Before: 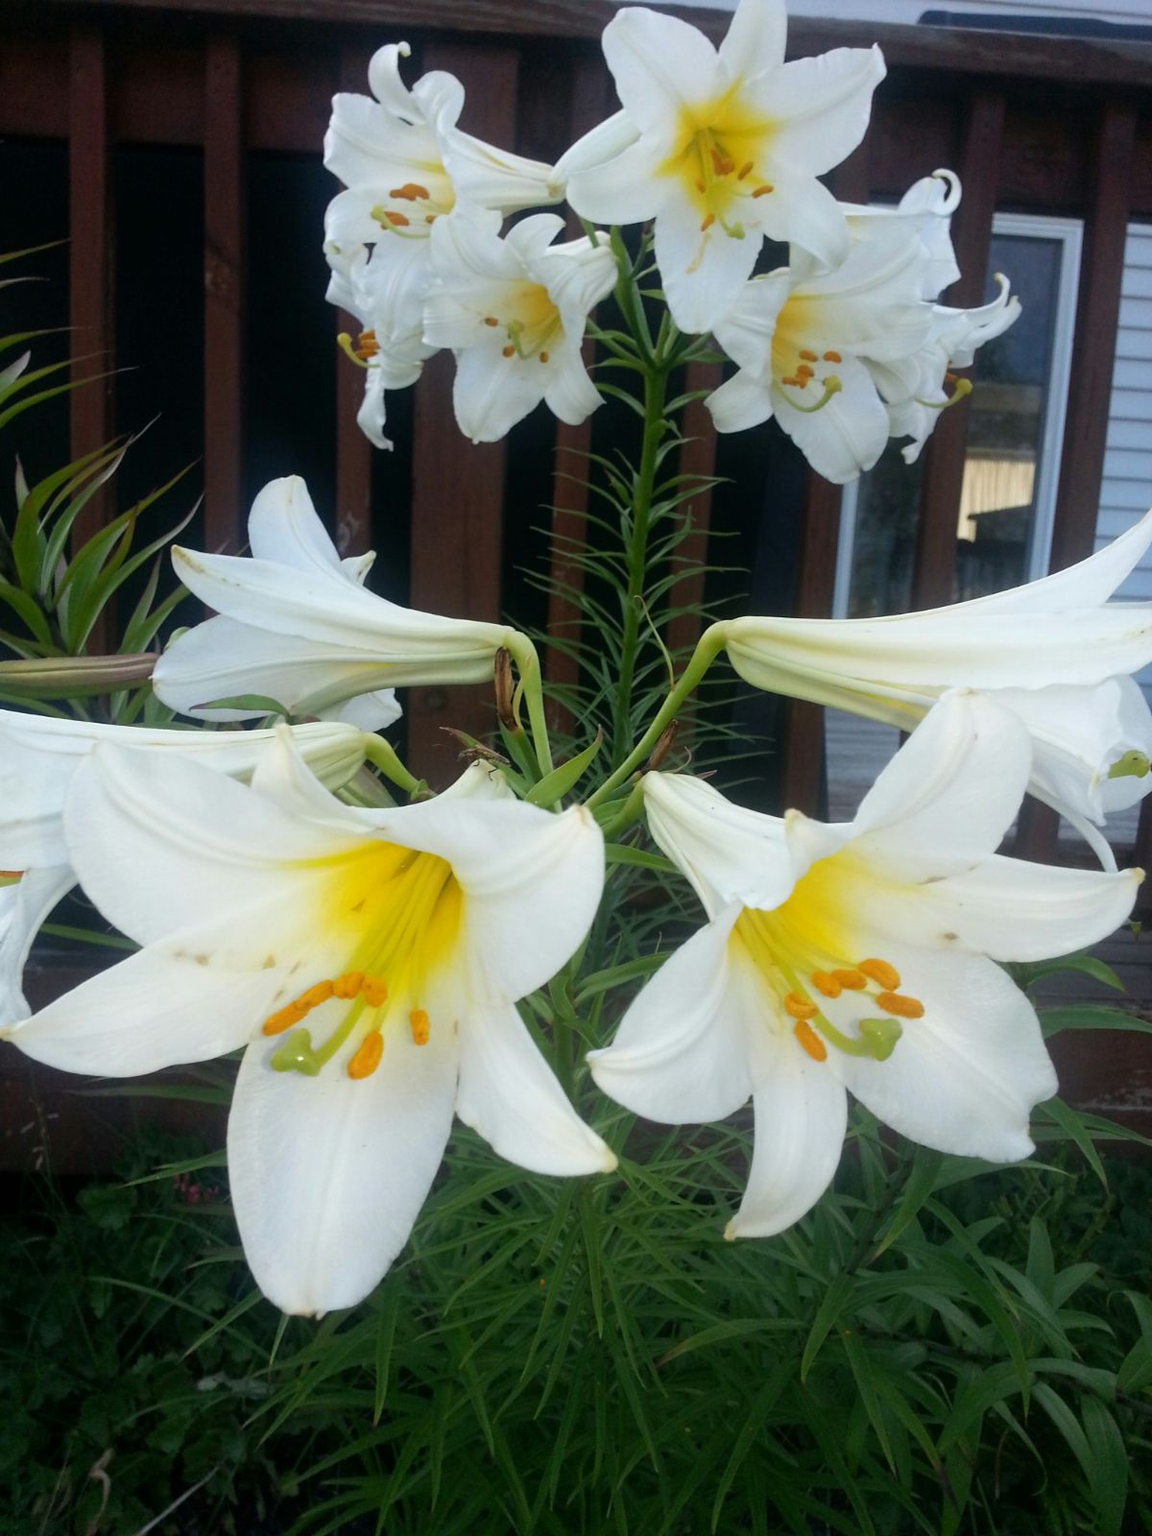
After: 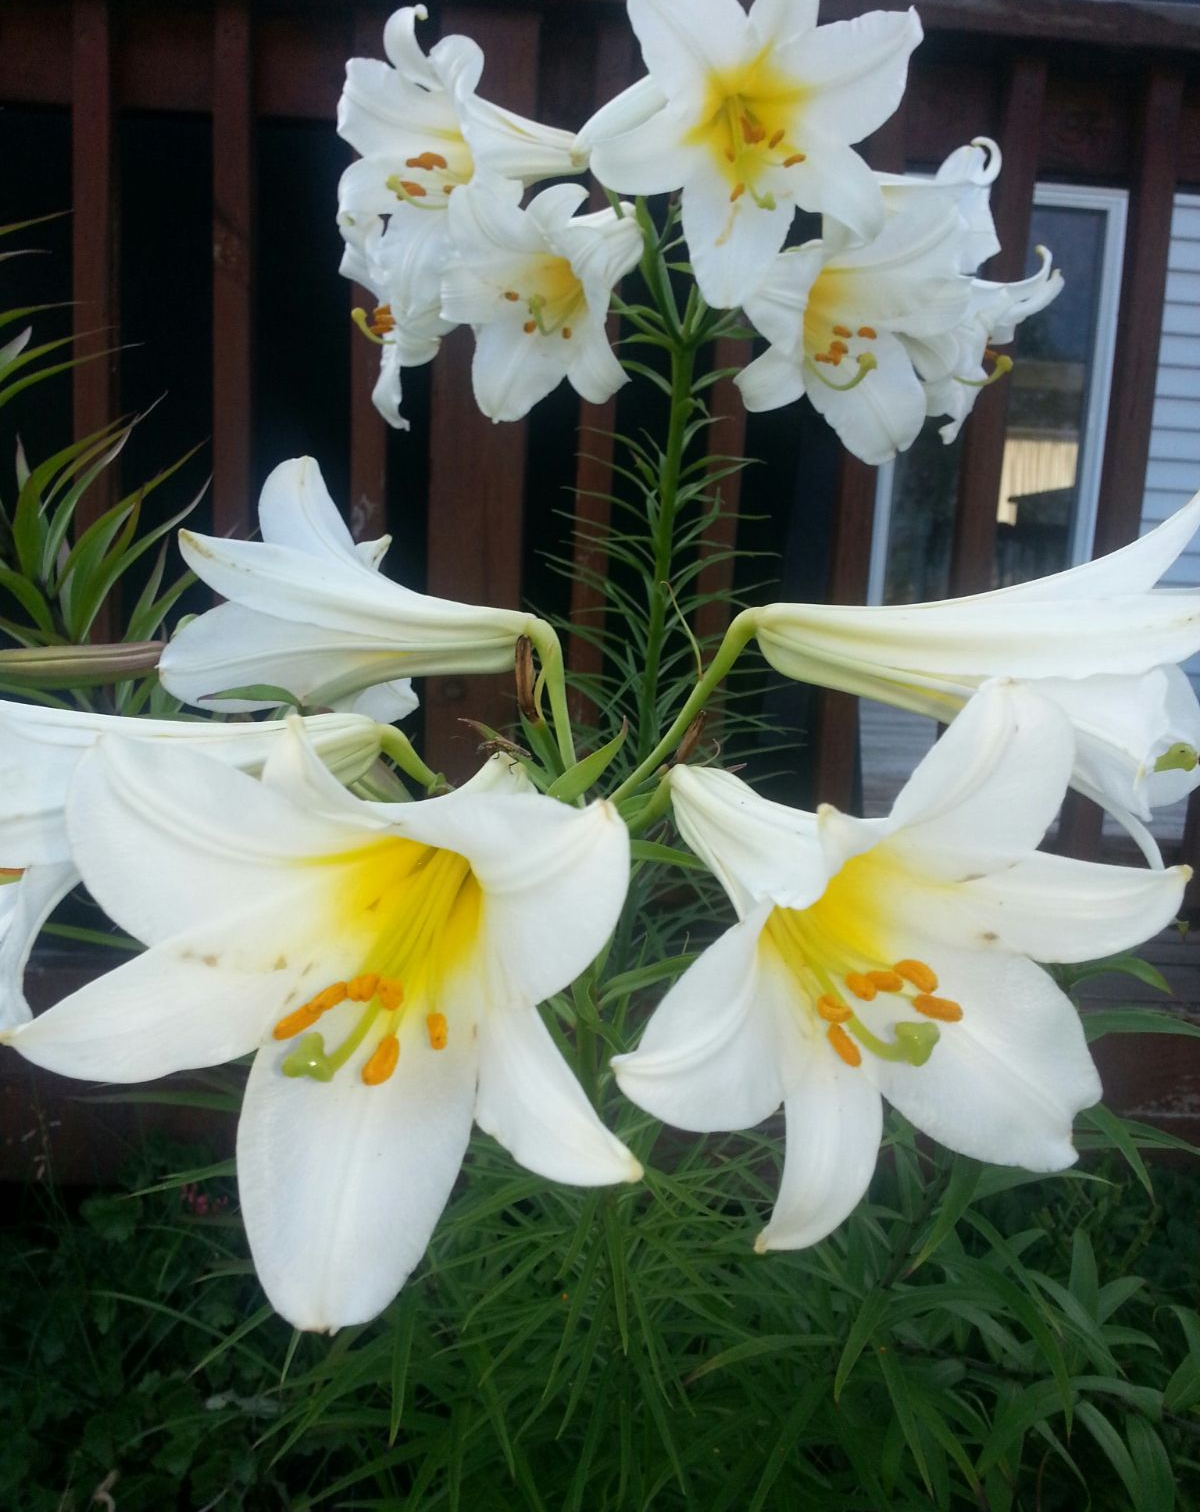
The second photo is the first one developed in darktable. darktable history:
crop and rotate: top 2.479%, bottom 3.018%
